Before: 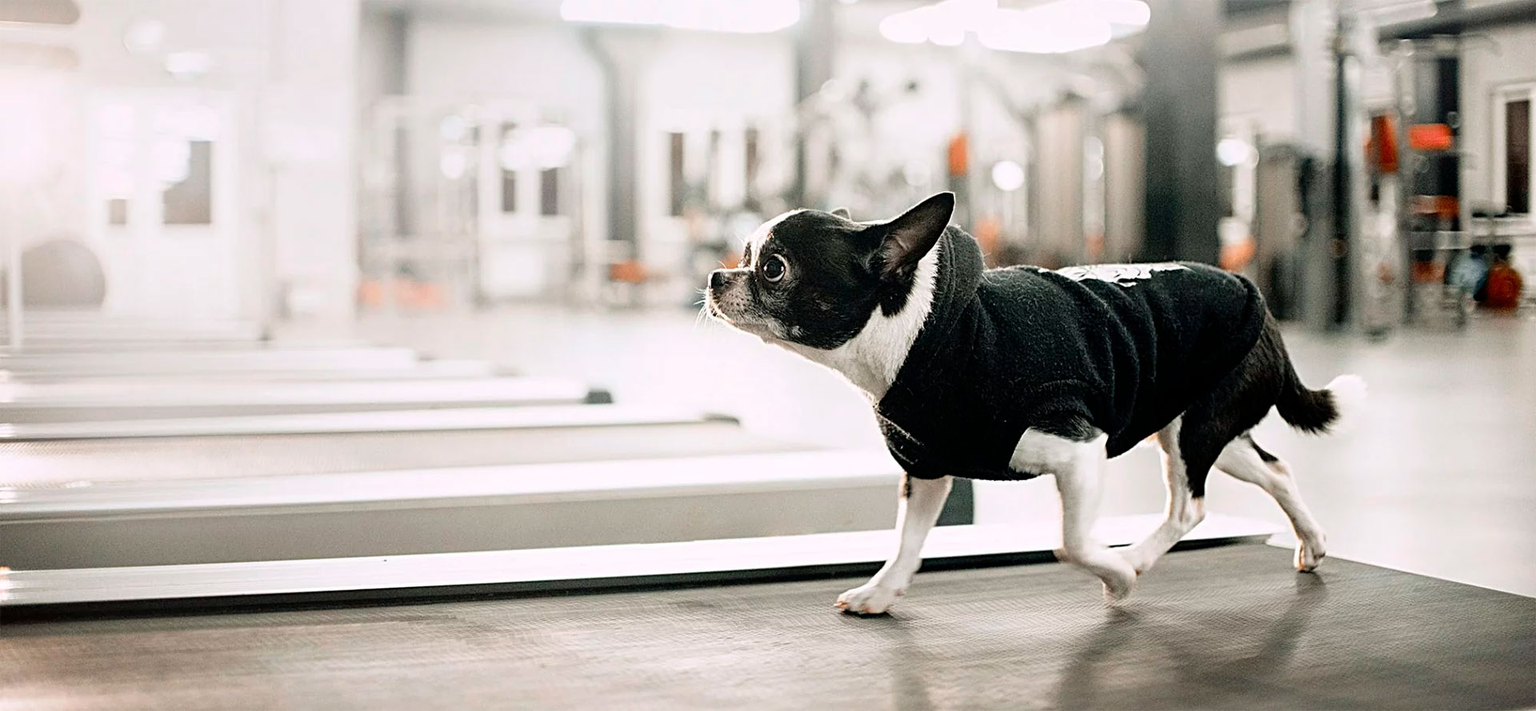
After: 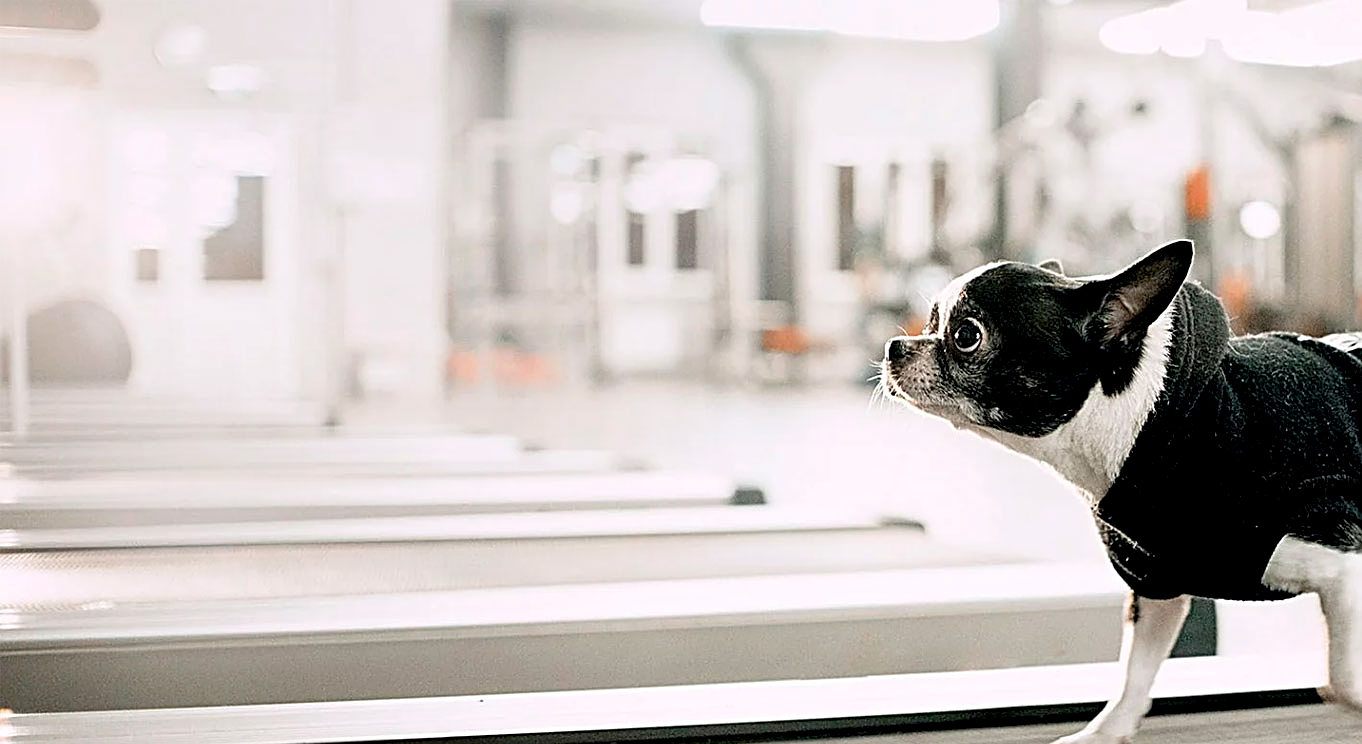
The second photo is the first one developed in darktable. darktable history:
crop: right 29.04%, bottom 16.309%
sharpen: radius 1.964
exposure: black level correction 0.009, exposure 0.017 EV, compensate exposure bias true, compensate highlight preservation false
